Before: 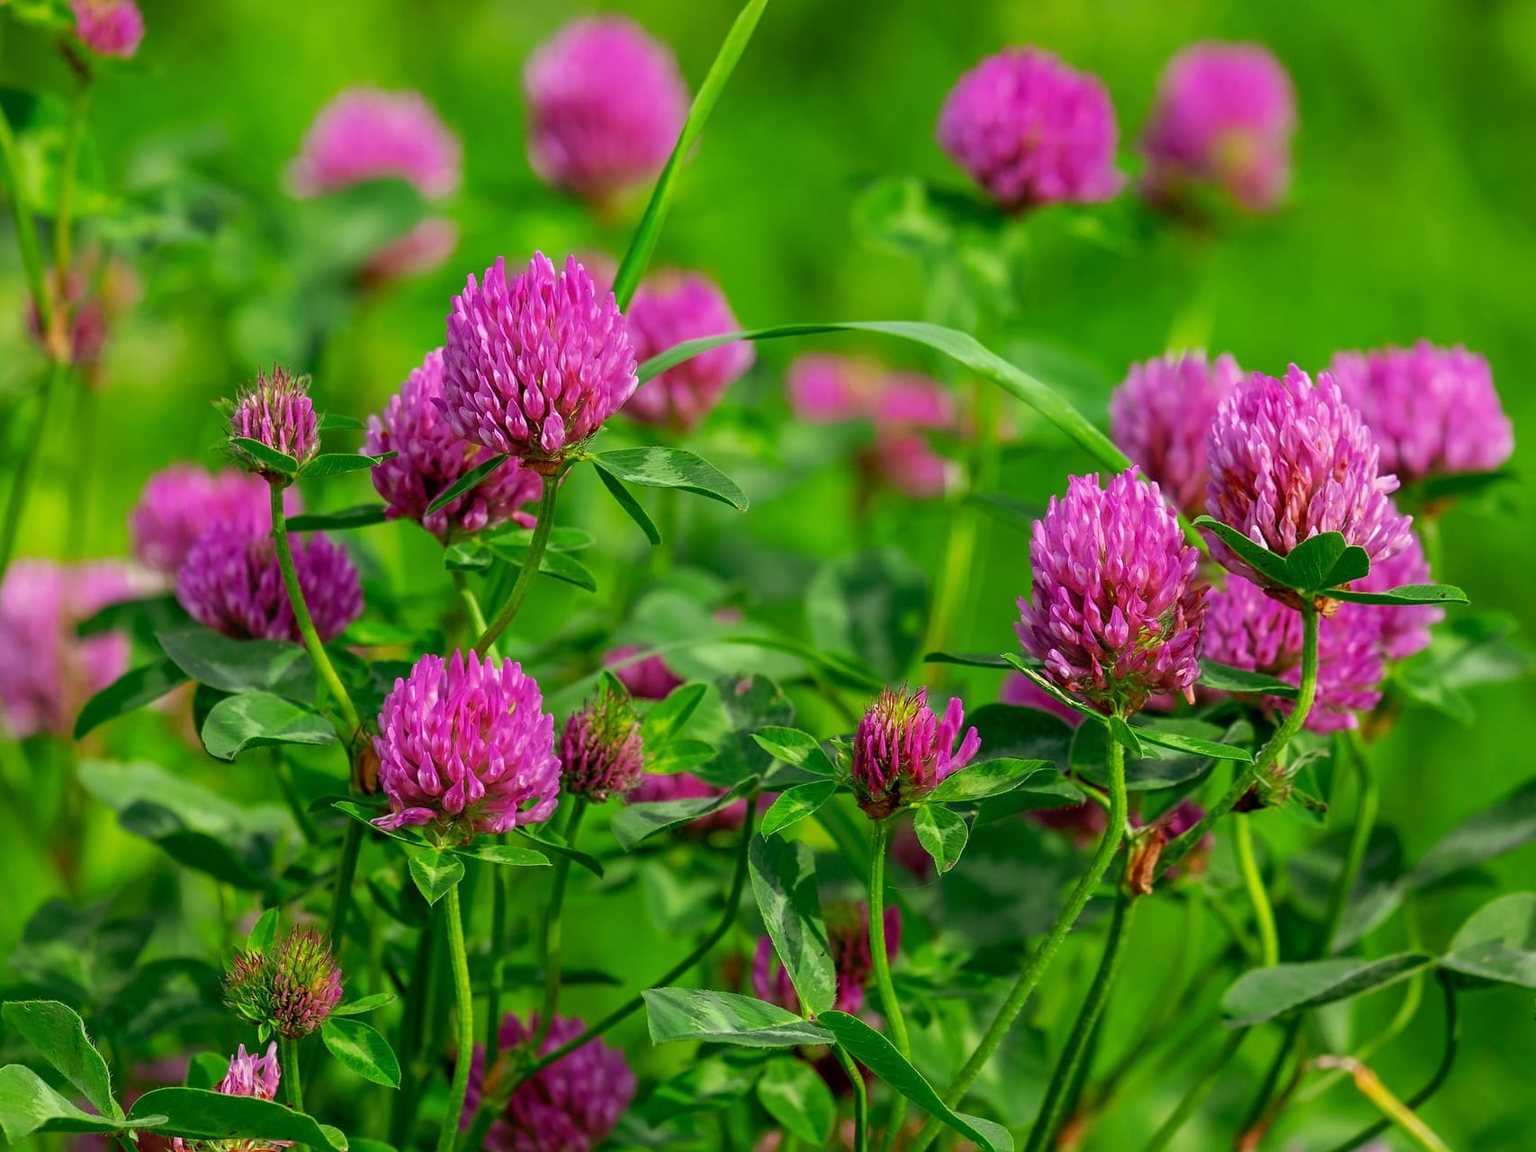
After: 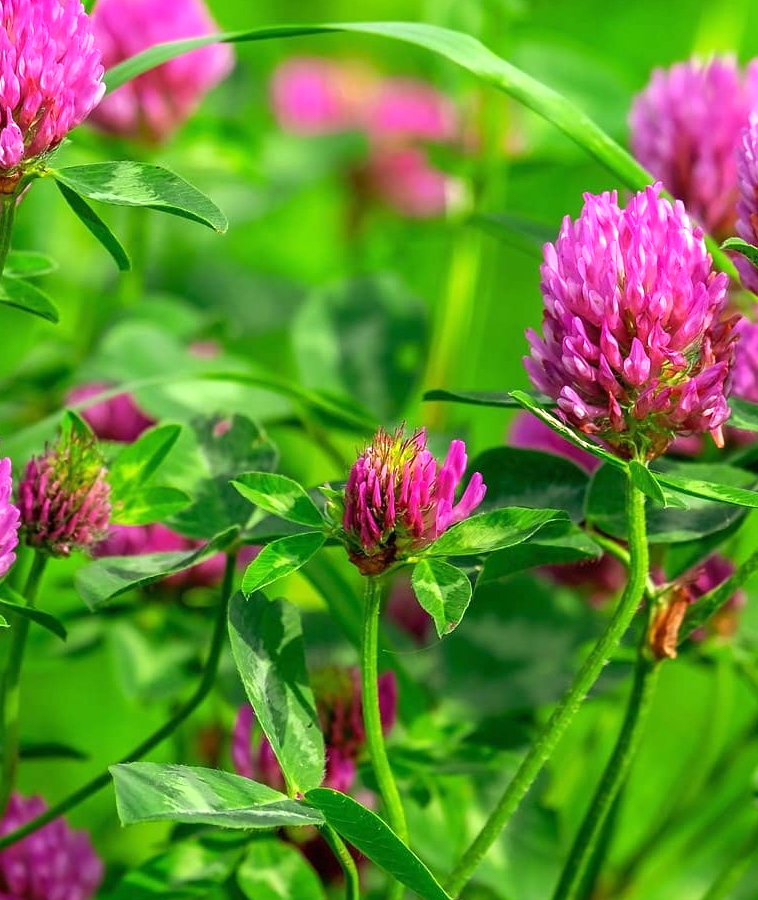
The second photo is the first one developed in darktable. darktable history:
crop: left 35.432%, top 26.233%, right 20.145%, bottom 3.432%
exposure: black level correction 0, exposure 0.7 EV, compensate exposure bias true, compensate highlight preservation false
